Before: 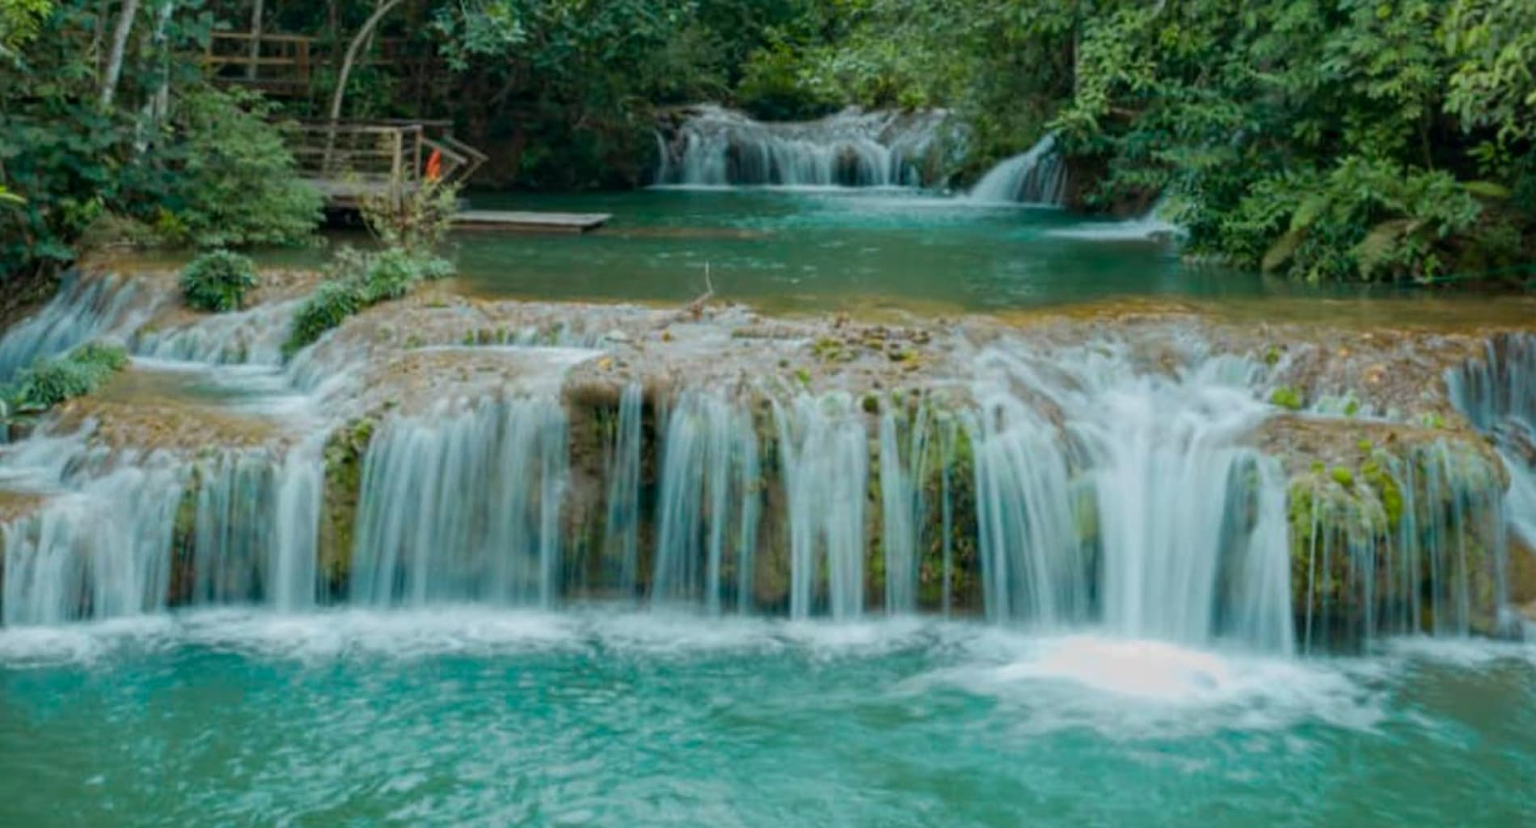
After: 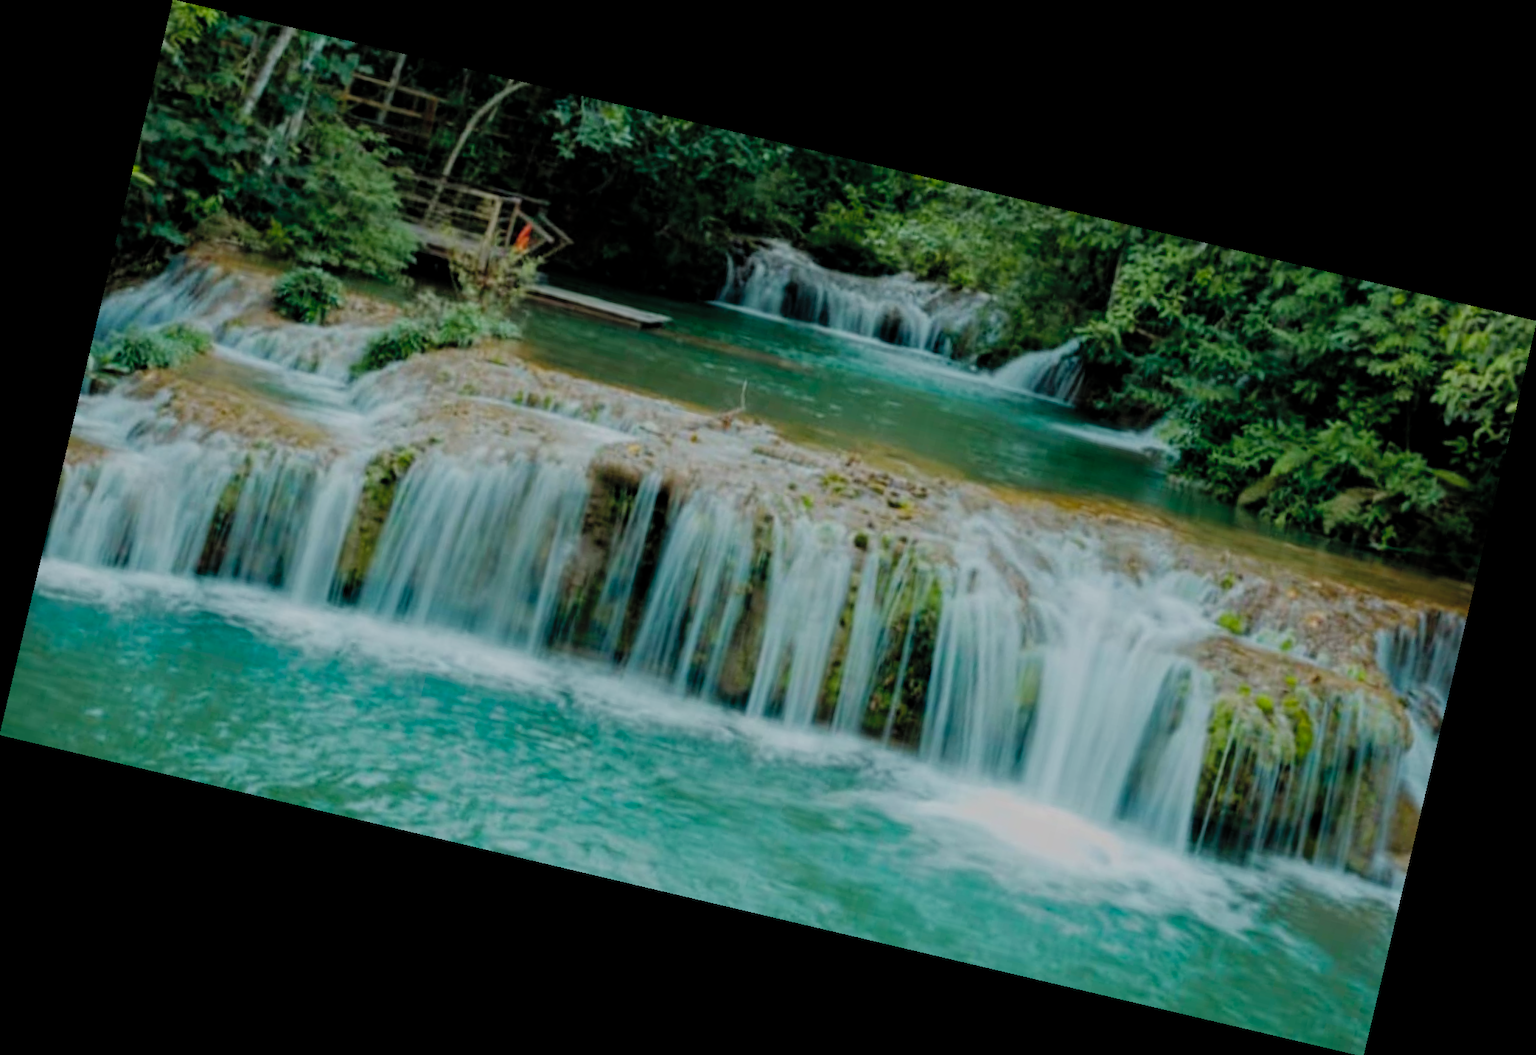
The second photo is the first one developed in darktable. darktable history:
filmic rgb: middle gray luminance 29%, black relative exposure -10.3 EV, white relative exposure 5.5 EV, threshold 6 EV, target black luminance 0%, hardness 3.95, latitude 2.04%, contrast 1.132, highlights saturation mix 5%, shadows ↔ highlights balance 15.11%, add noise in highlights 0, preserve chrominance no, color science v3 (2019), use custom middle-gray values true, iterations of high-quality reconstruction 0, contrast in highlights soft, enable highlight reconstruction true
contrast brightness saturation: brightness 0.15
exposure: black level correction 0.004, exposure 0.014 EV, compensate highlight preservation false
white balance: emerald 1
rotate and perspective: rotation 13.27°, automatic cropping off
